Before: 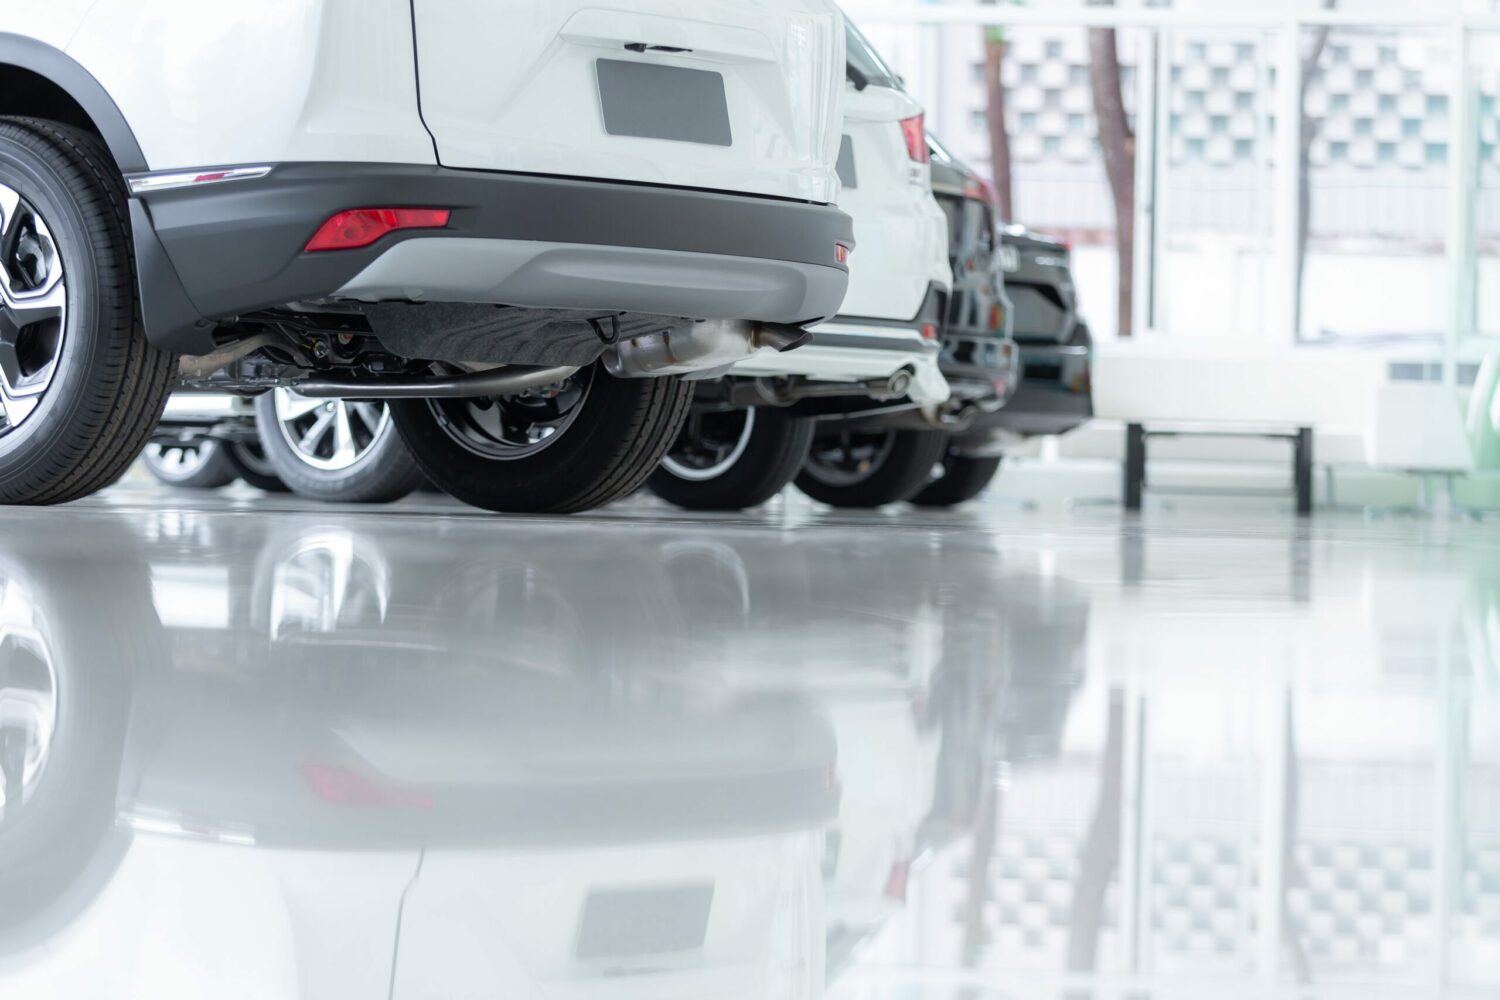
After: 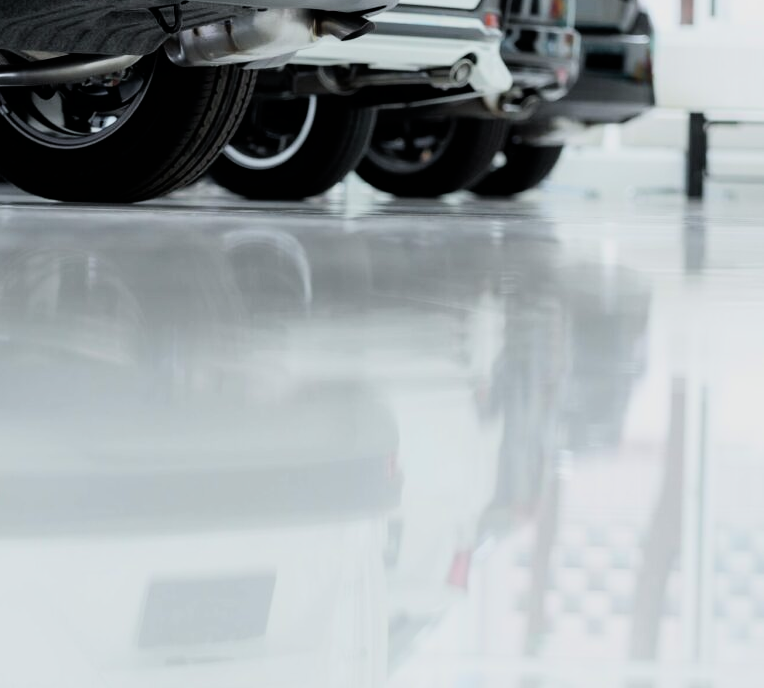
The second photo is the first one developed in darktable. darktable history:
crop and rotate: left 29.237%, top 31.152%, right 19.807%
filmic rgb: hardness 4.17, contrast 1.364, color science v6 (2022)
